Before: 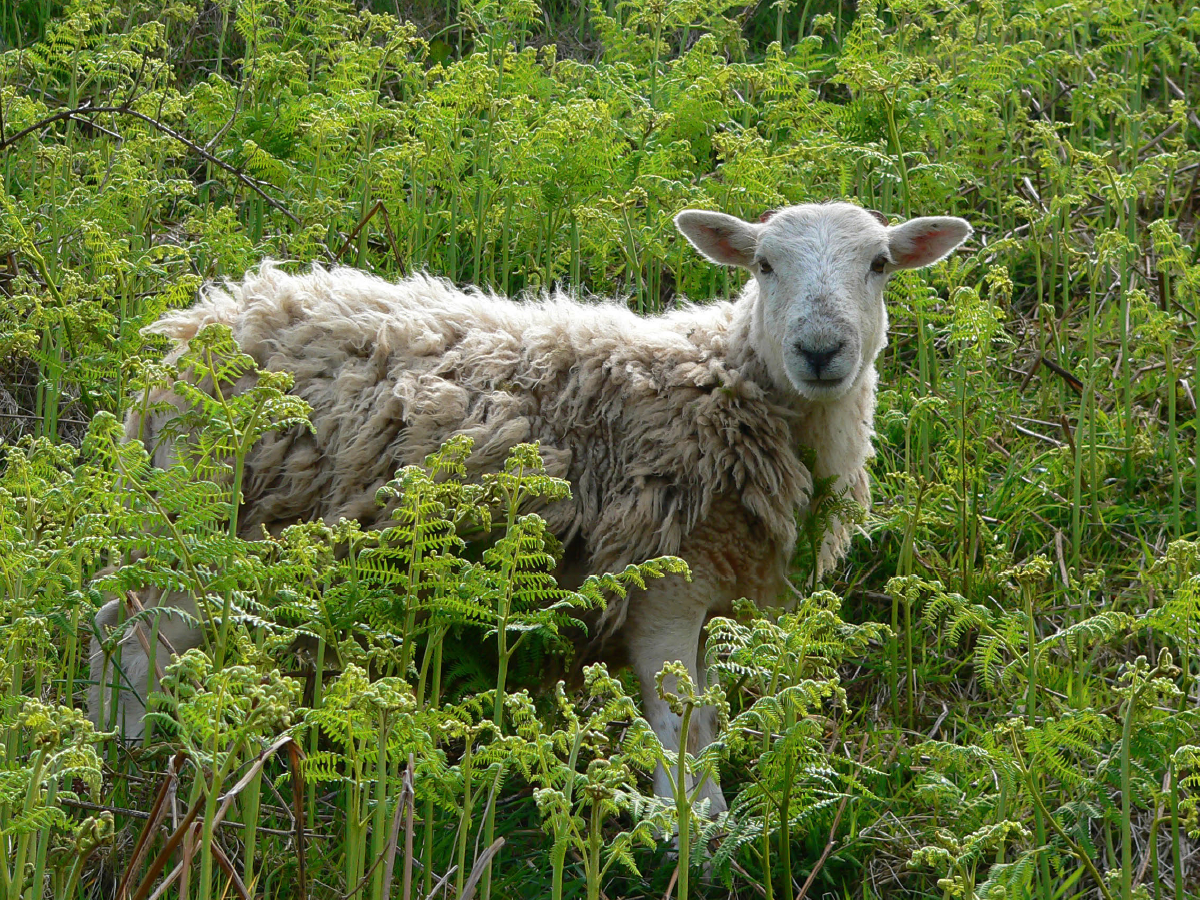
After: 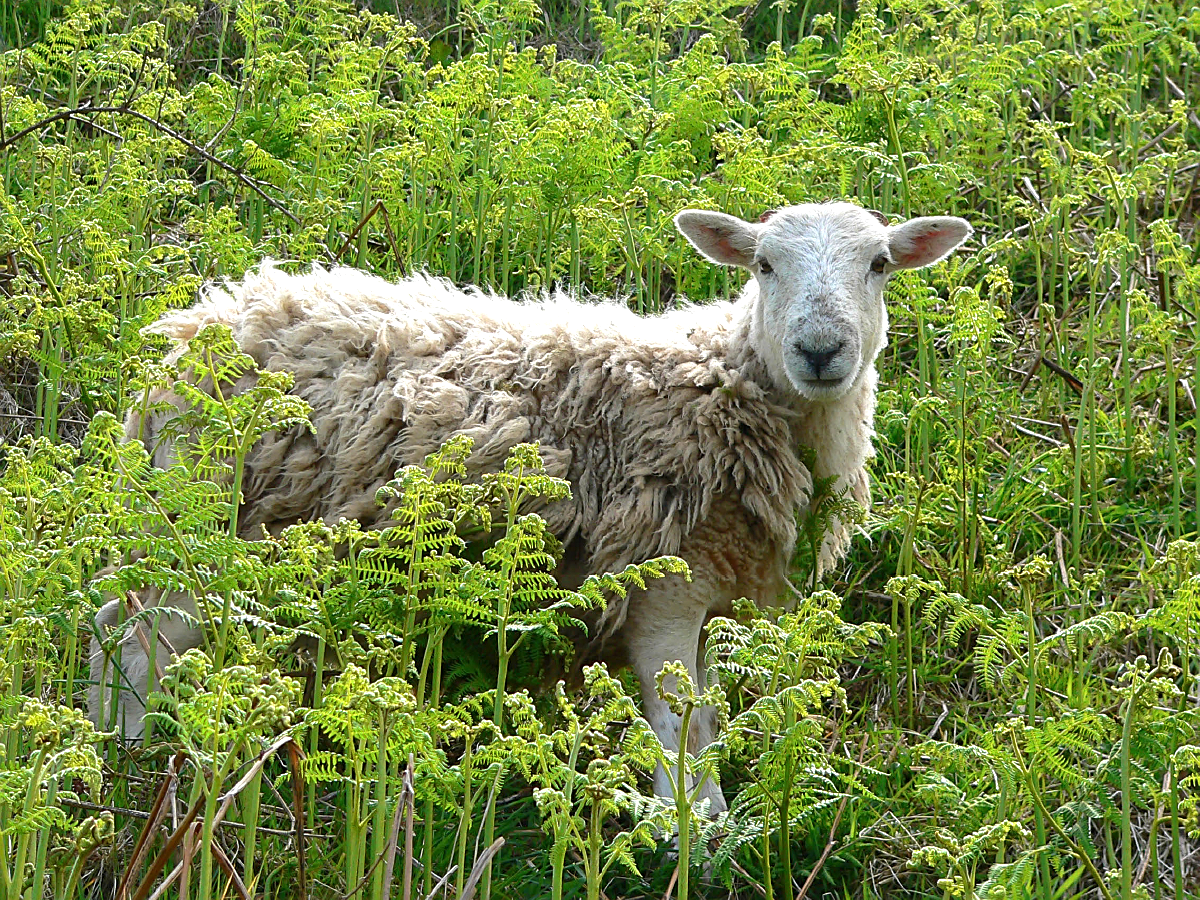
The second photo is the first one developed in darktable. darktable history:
exposure: exposure 0.602 EV, compensate highlight preservation false
sharpen: amount 0.498
